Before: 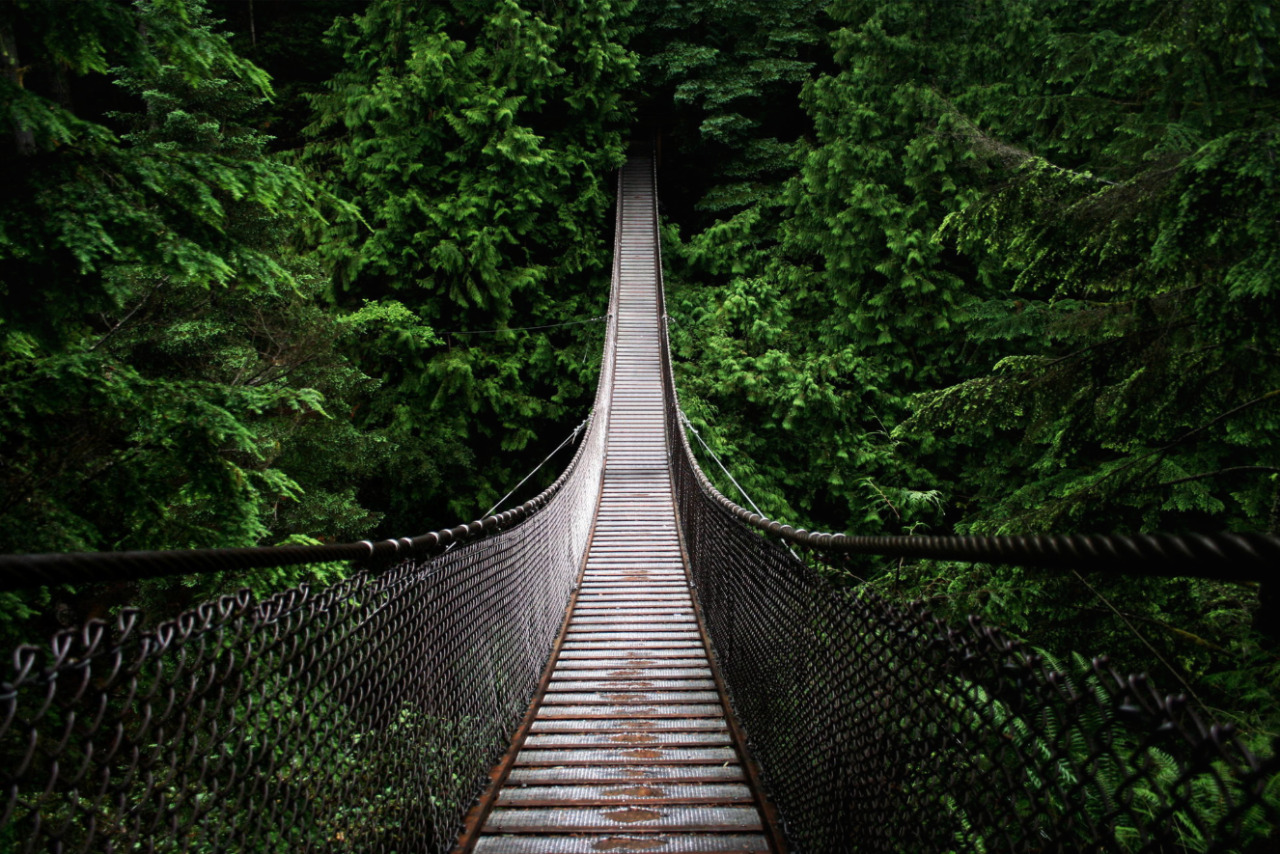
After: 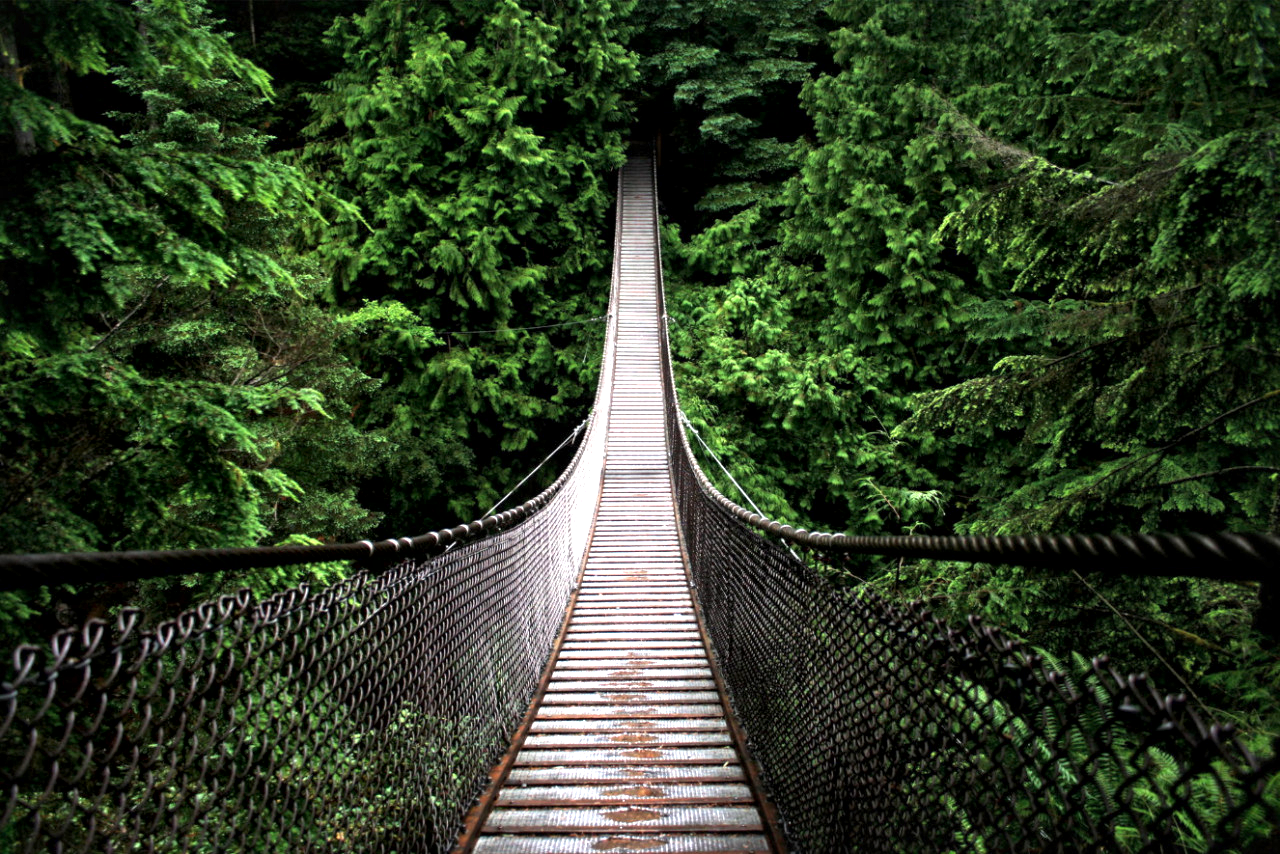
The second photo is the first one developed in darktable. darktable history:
exposure: exposure 0.942 EV, compensate highlight preservation false
local contrast: mode bilateral grid, contrast 21, coarseness 50, detail 147%, midtone range 0.2
